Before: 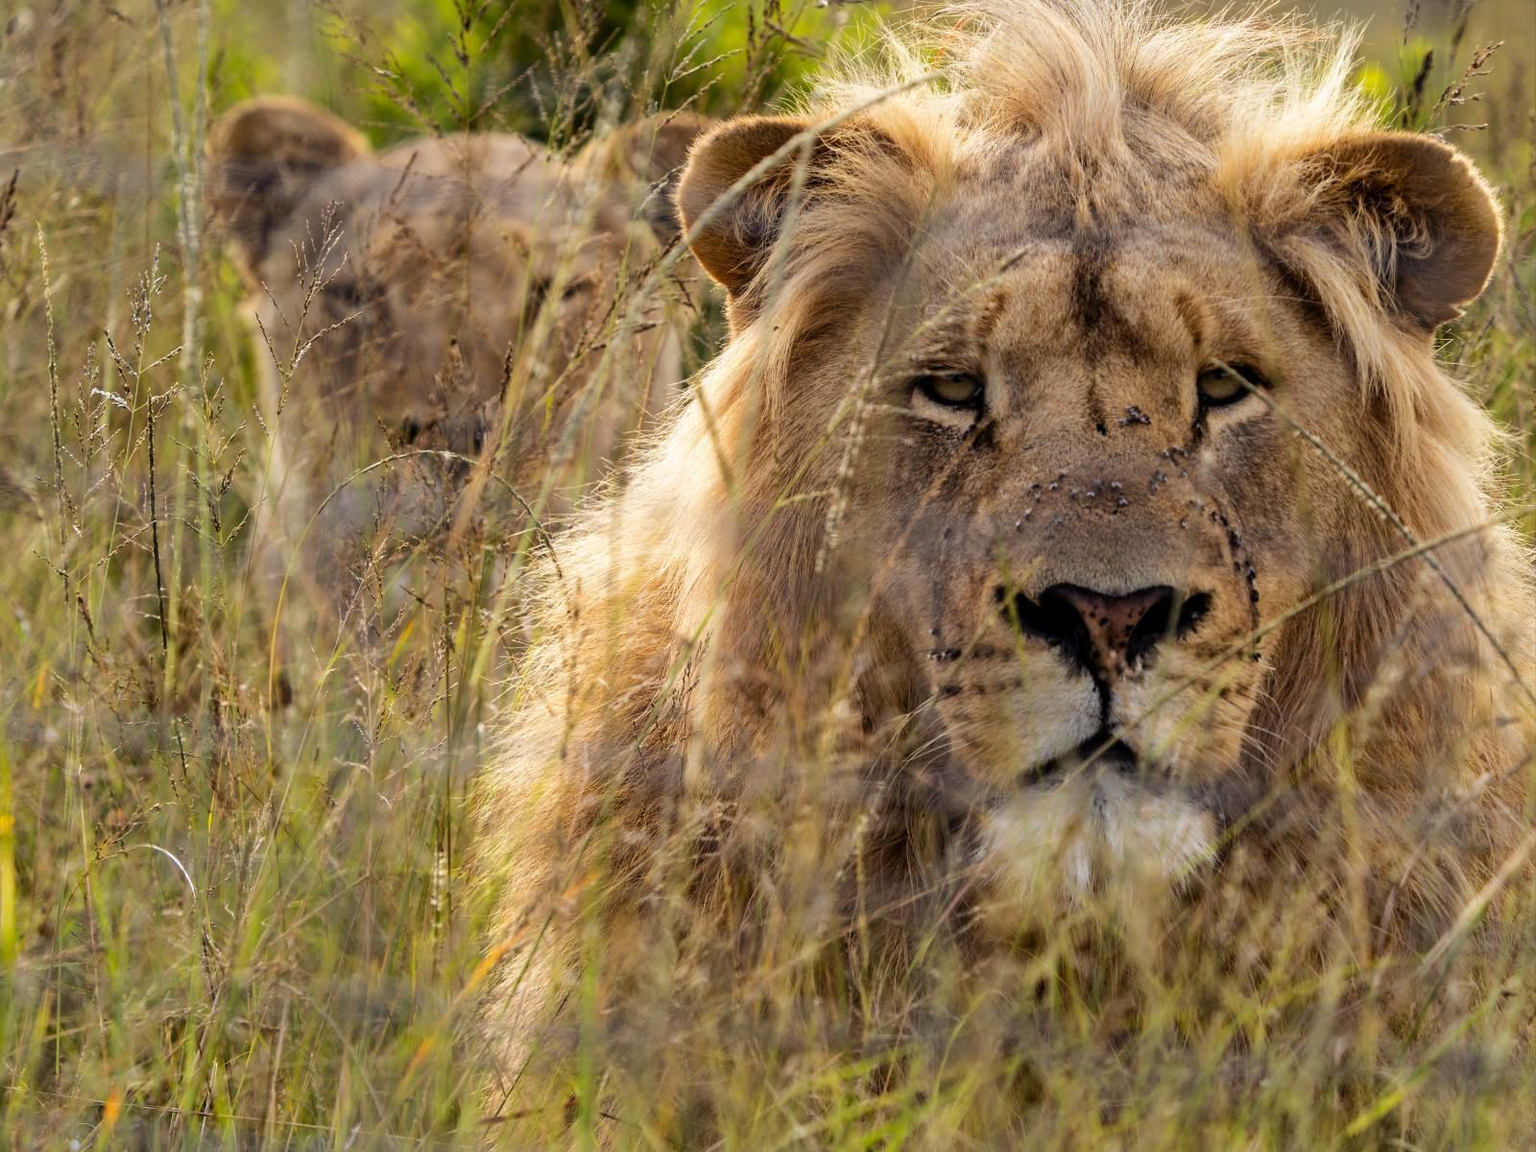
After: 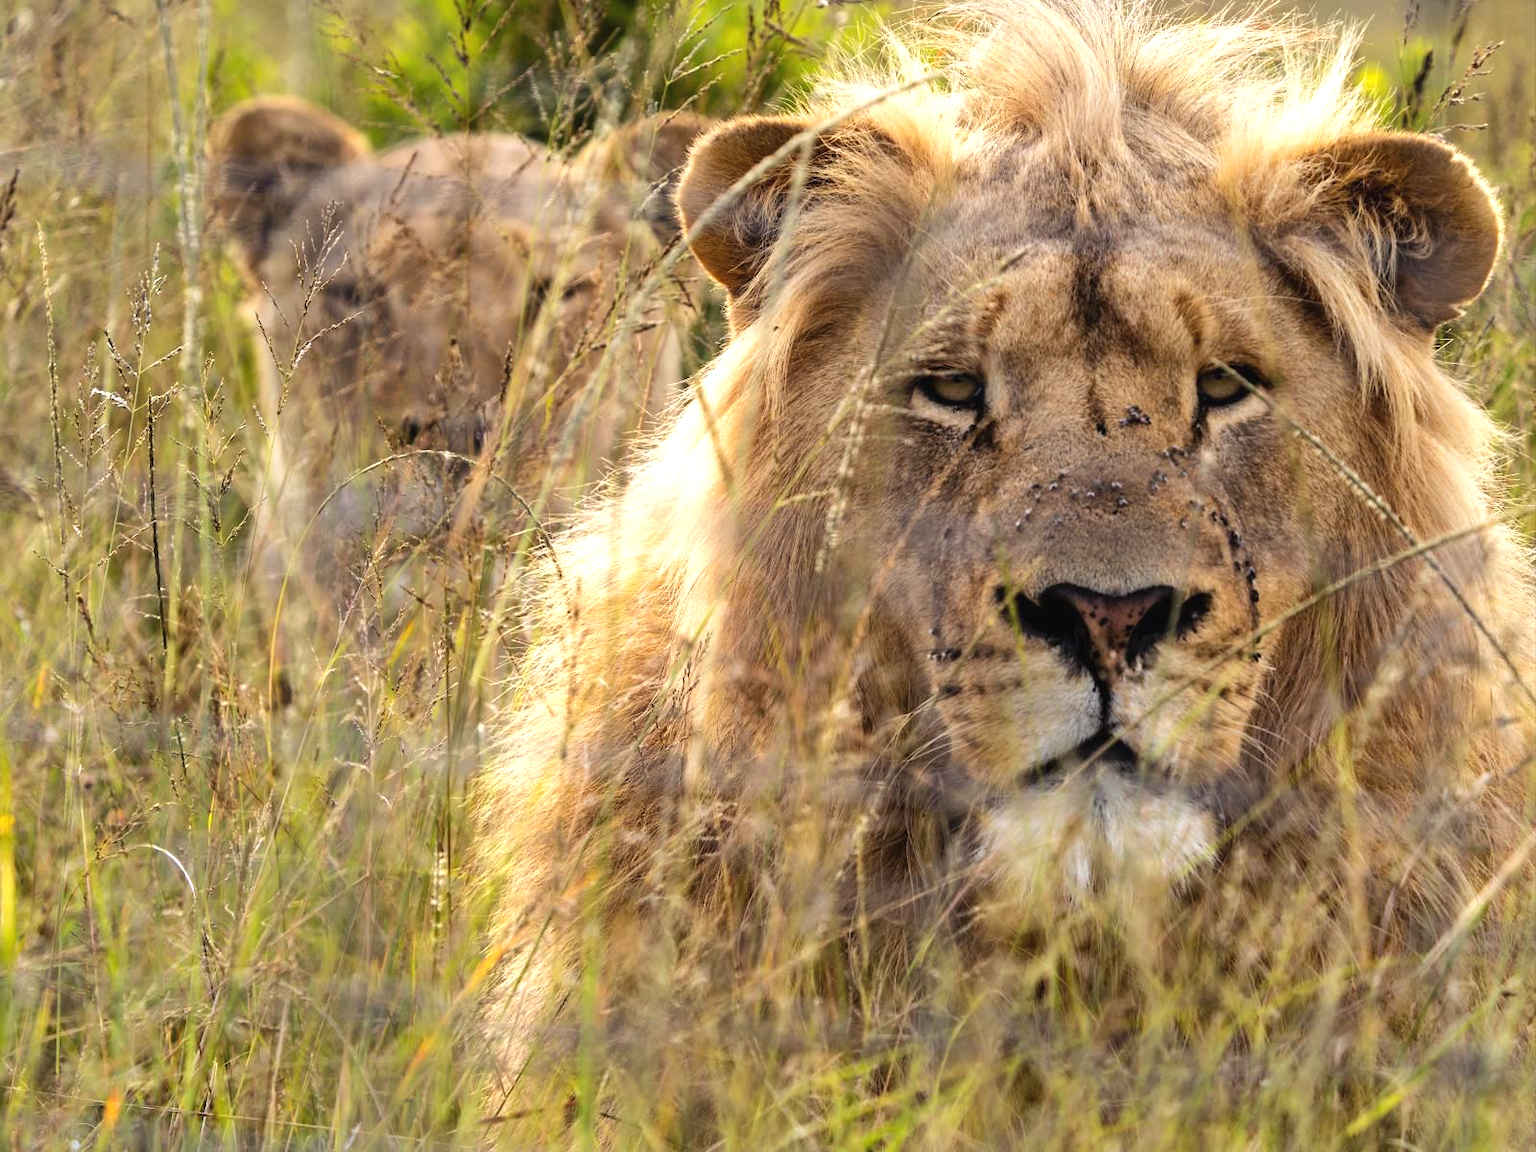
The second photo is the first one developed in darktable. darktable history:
exposure: black level correction -0.002, exposure 0.53 EV, compensate exposure bias true, compensate highlight preservation false
